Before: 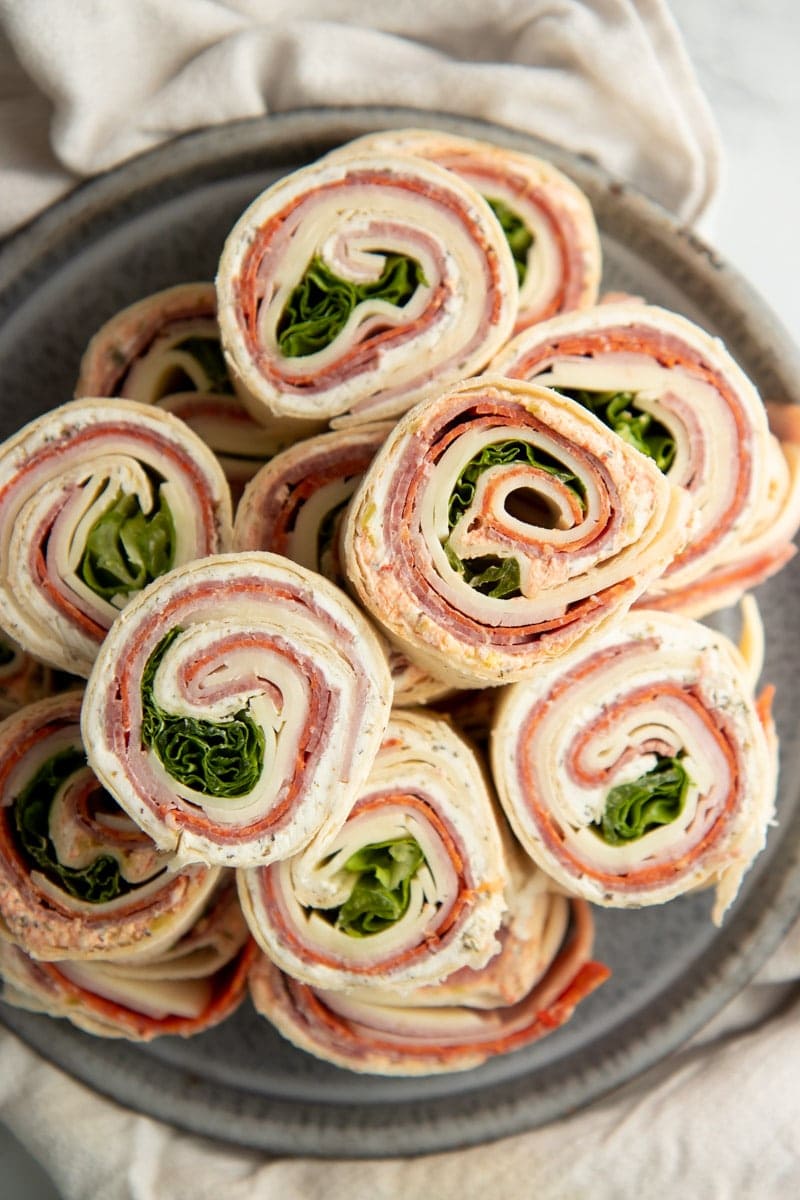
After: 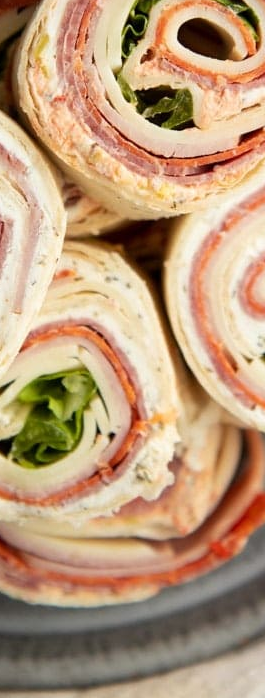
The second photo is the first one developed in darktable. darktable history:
crop: left 40.923%, top 39.102%, right 25.858%, bottom 2.721%
